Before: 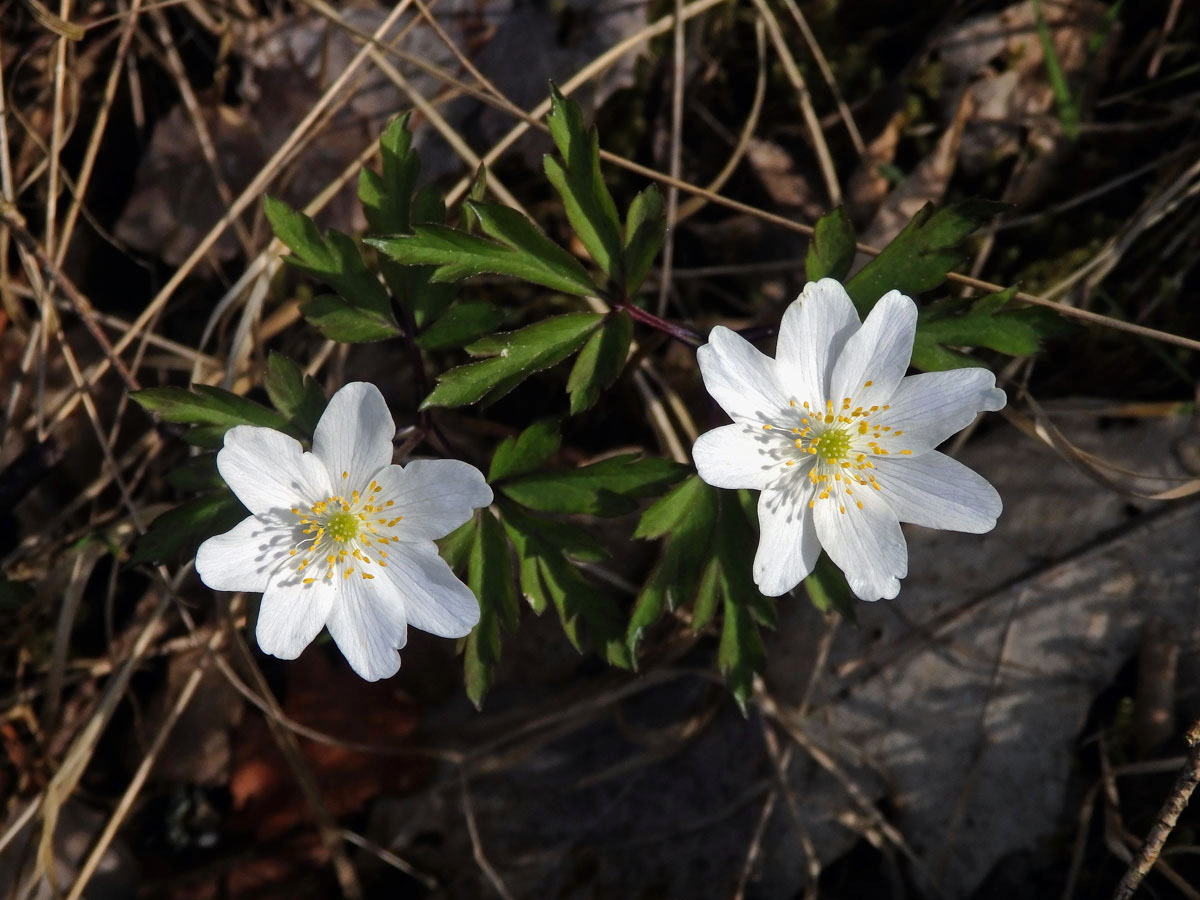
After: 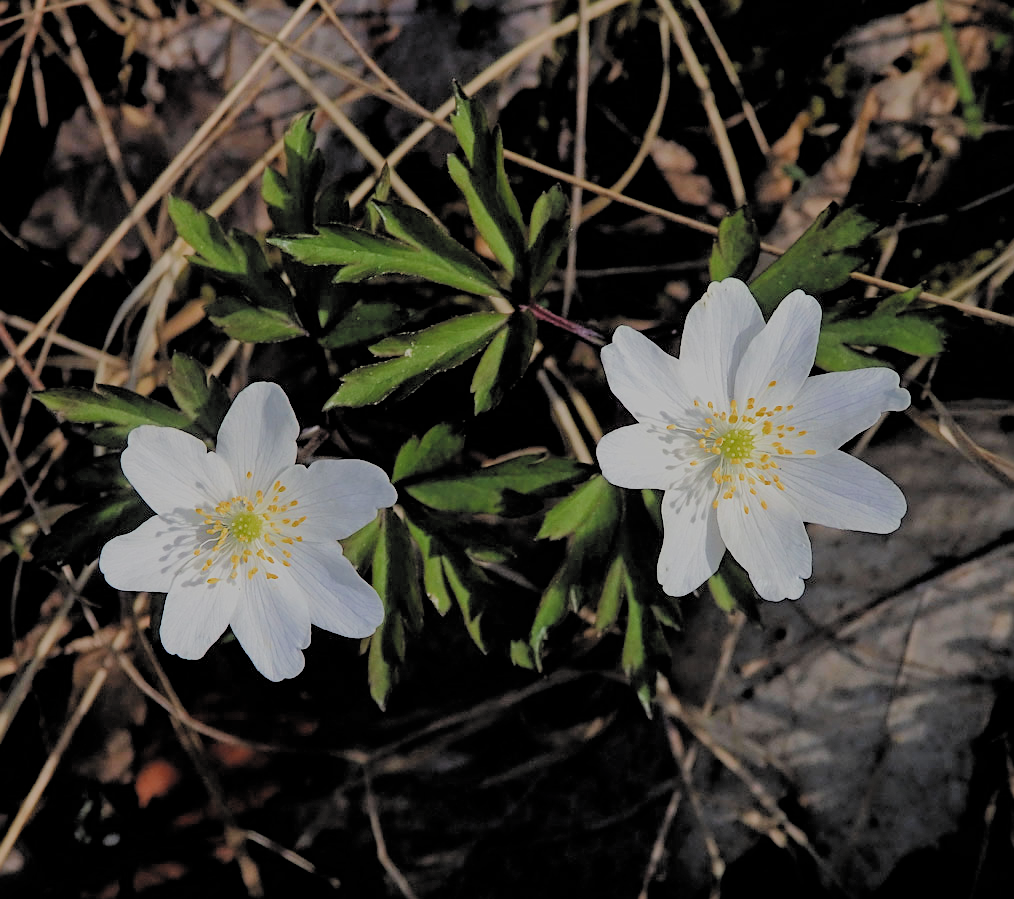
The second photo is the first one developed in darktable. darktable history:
exposure: black level correction 0, exposure 0.595 EV, compensate highlight preservation false
filmic rgb: black relative exposure -4.42 EV, white relative exposure 6.61 EV, hardness 1.93, contrast 0.506, add noise in highlights 0.001, color science v3 (2019), use custom middle-gray values true, contrast in highlights soft
sharpen: on, module defaults
crop: left 8.078%, right 7.414%
